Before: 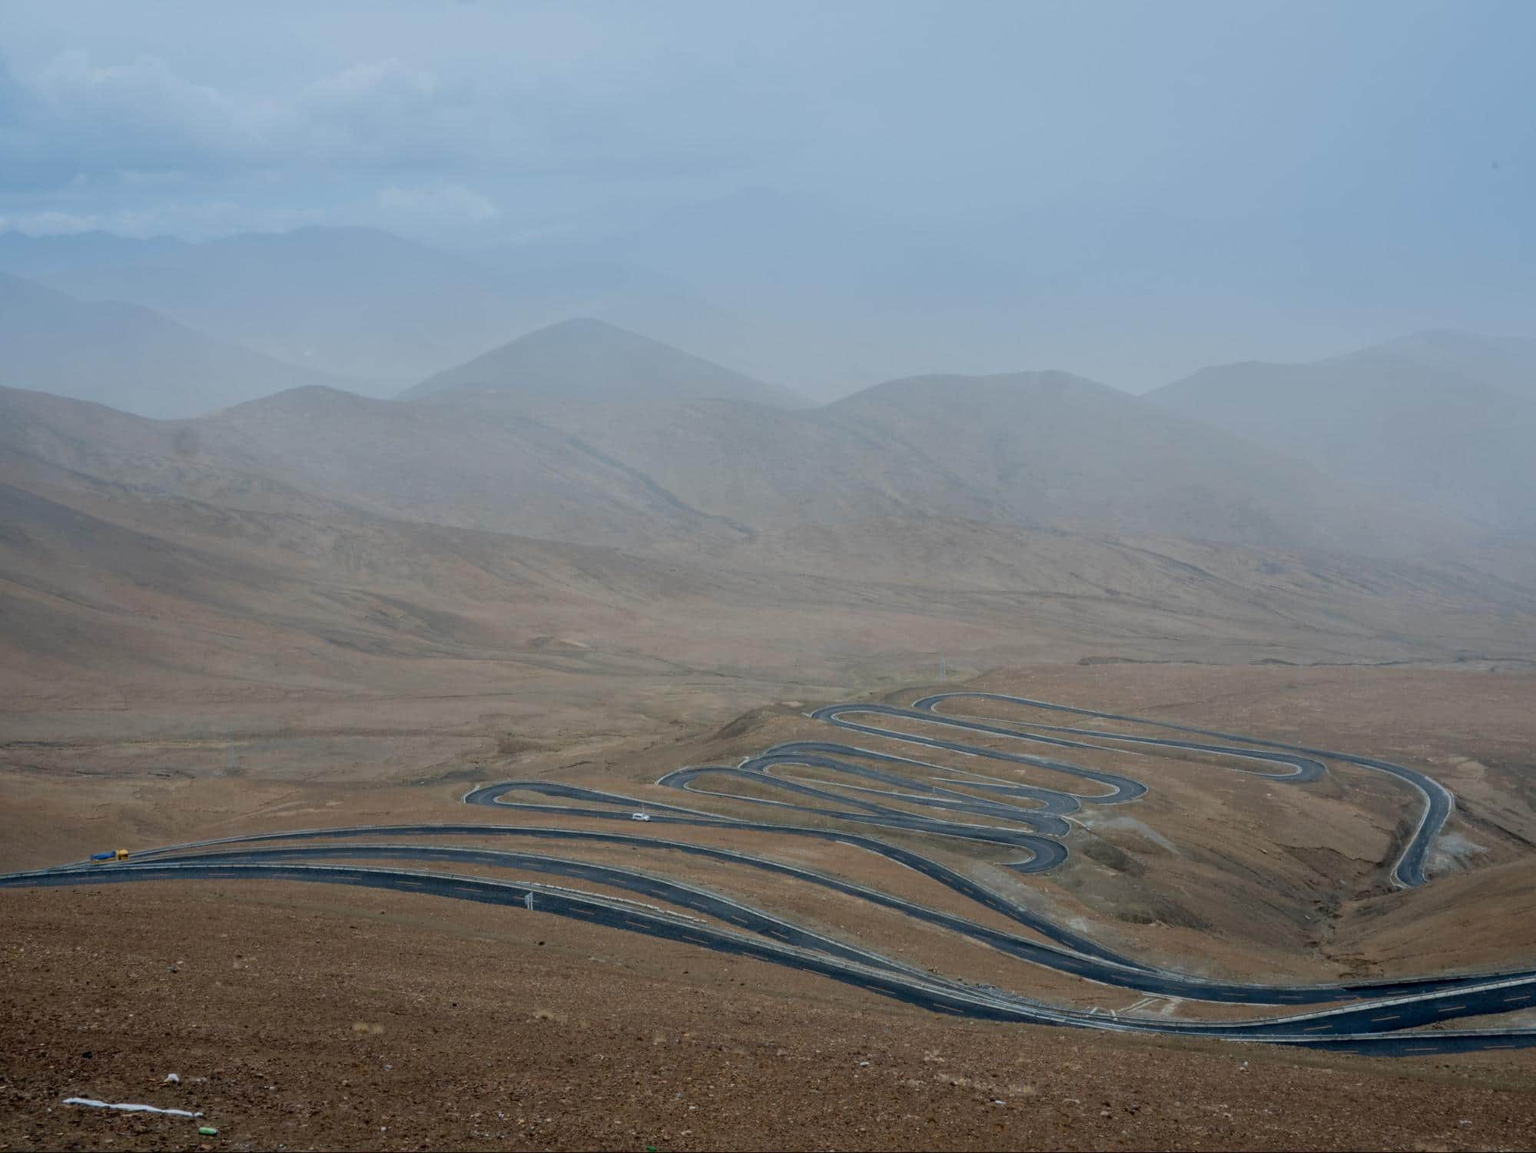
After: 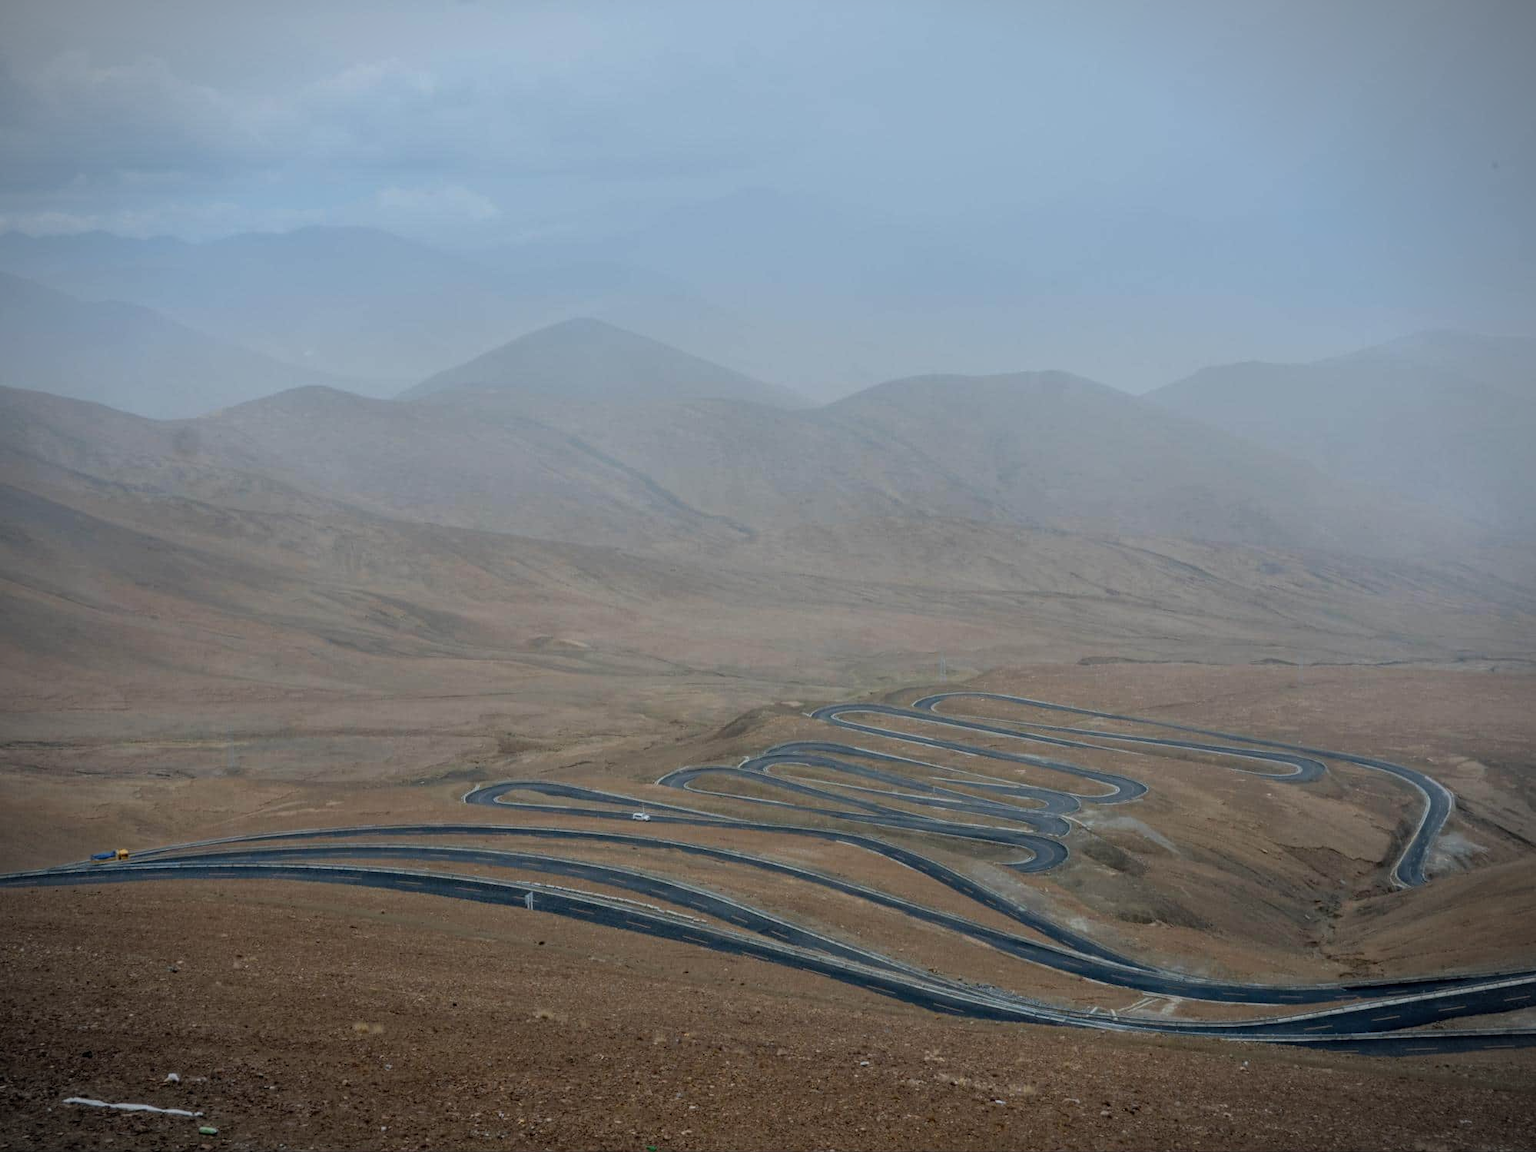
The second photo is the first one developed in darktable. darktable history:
vignetting: fall-off start 89.12%, fall-off radius 44.39%, width/height ratio 1.163
